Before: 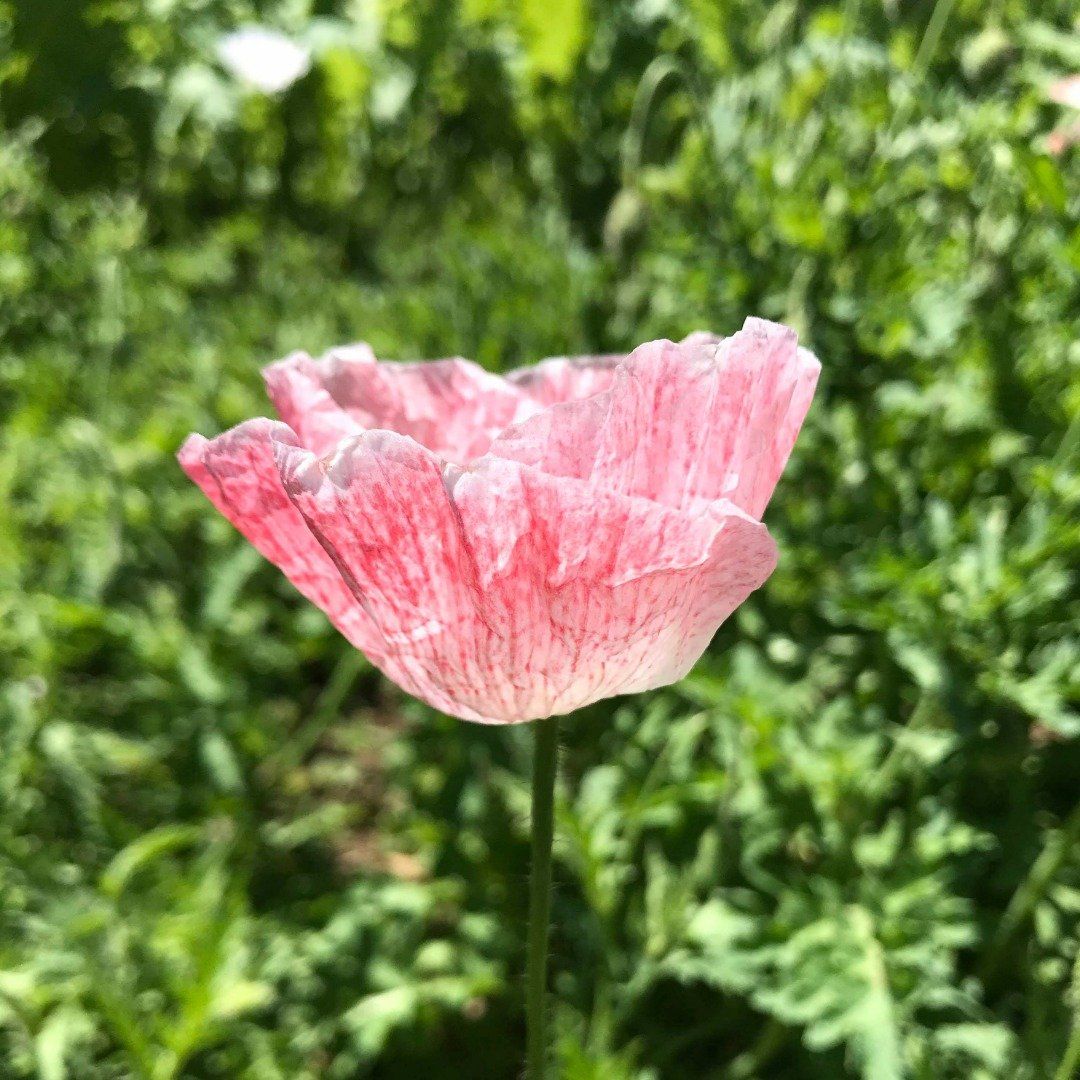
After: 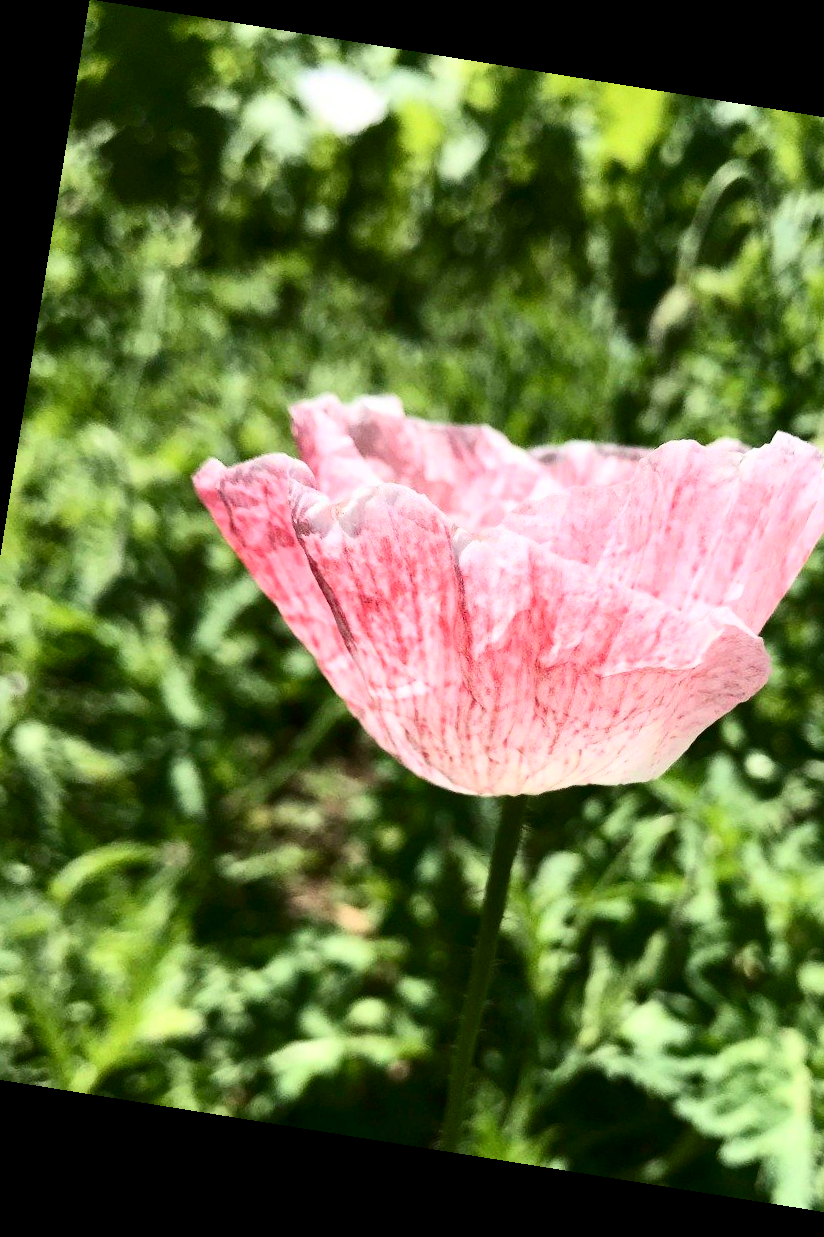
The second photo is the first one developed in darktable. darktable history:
crop and rotate: left 6.617%, right 26.717%
rotate and perspective: rotation 9.12°, automatic cropping off
contrast brightness saturation: contrast 0.28
